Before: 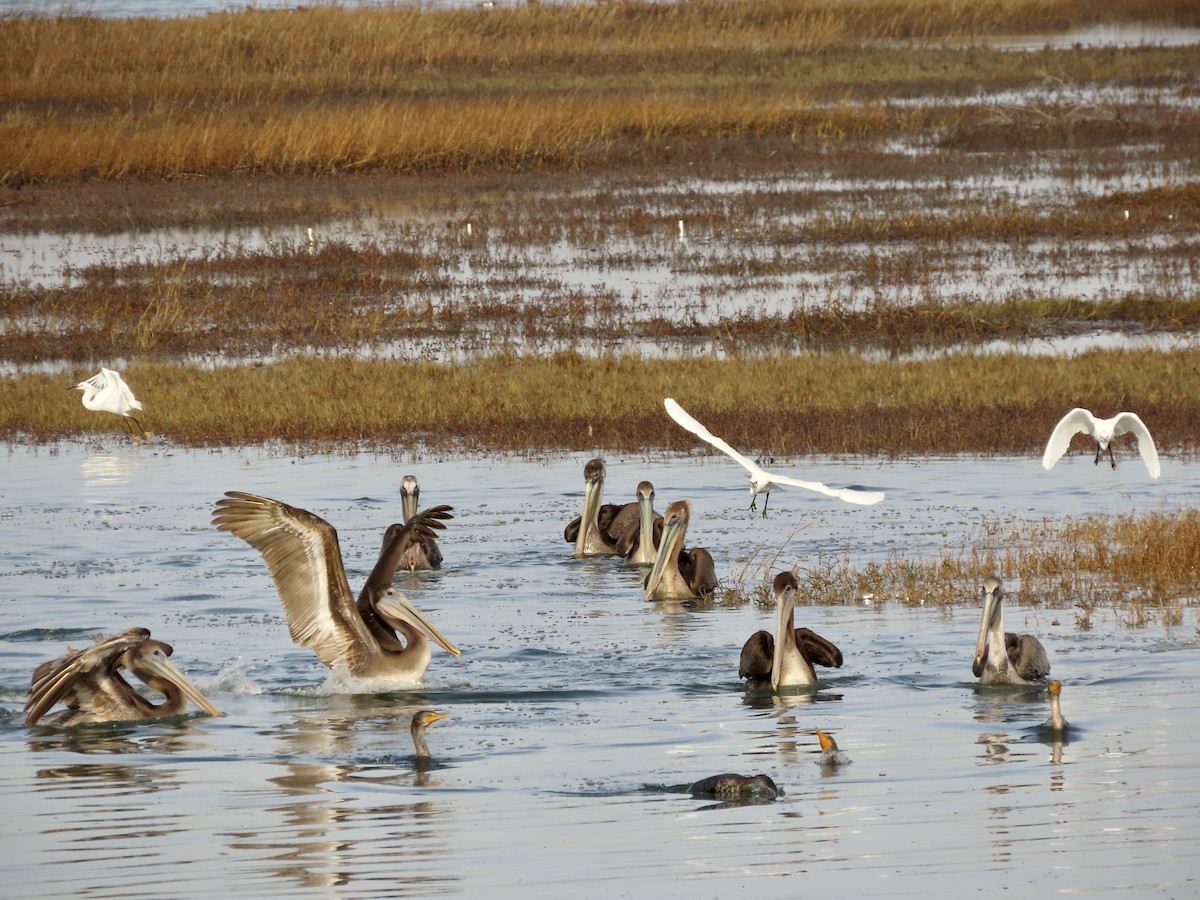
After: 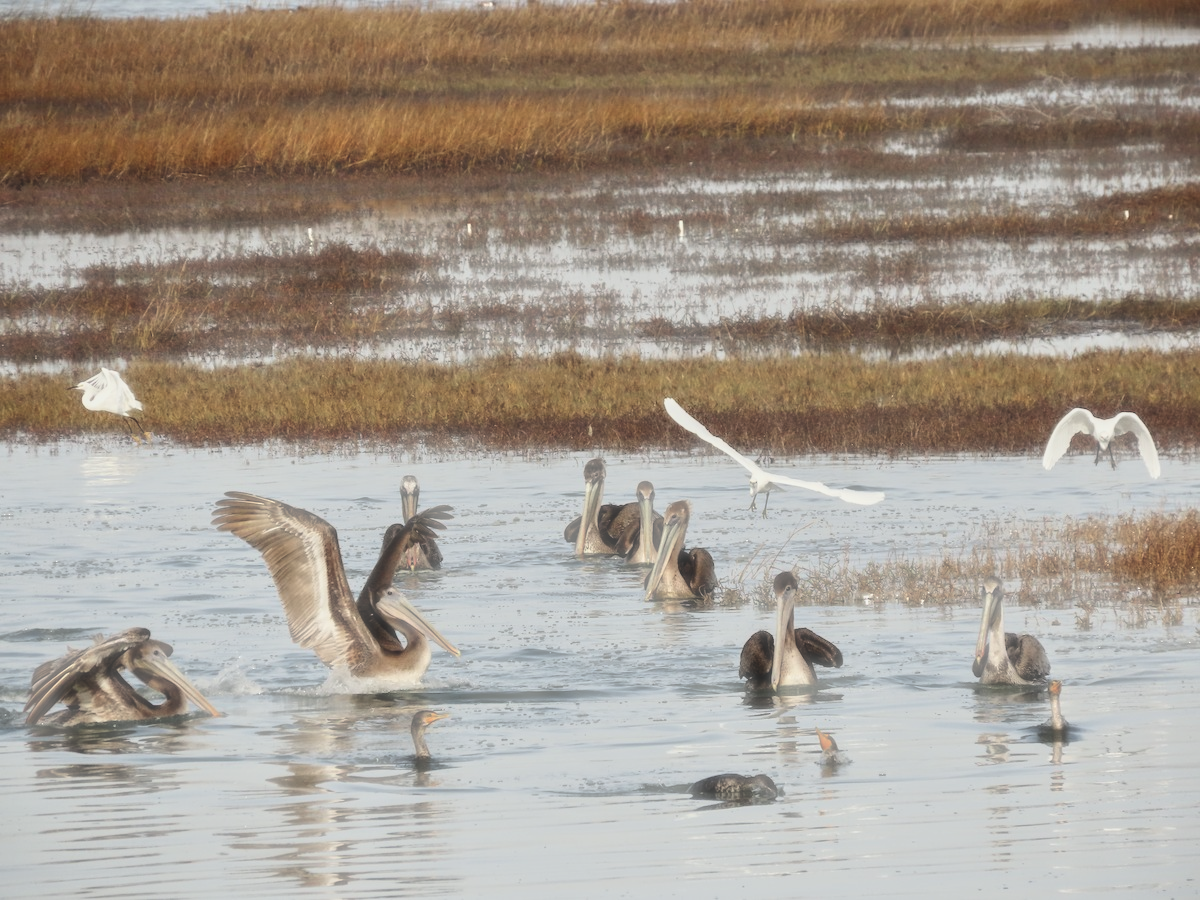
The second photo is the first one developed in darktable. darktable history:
shadows and highlights: shadows -1.56, highlights 38.69
haze removal: strength -0.889, distance 0.227, compatibility mode true, adaptive false
local contrast: on, module defaults
